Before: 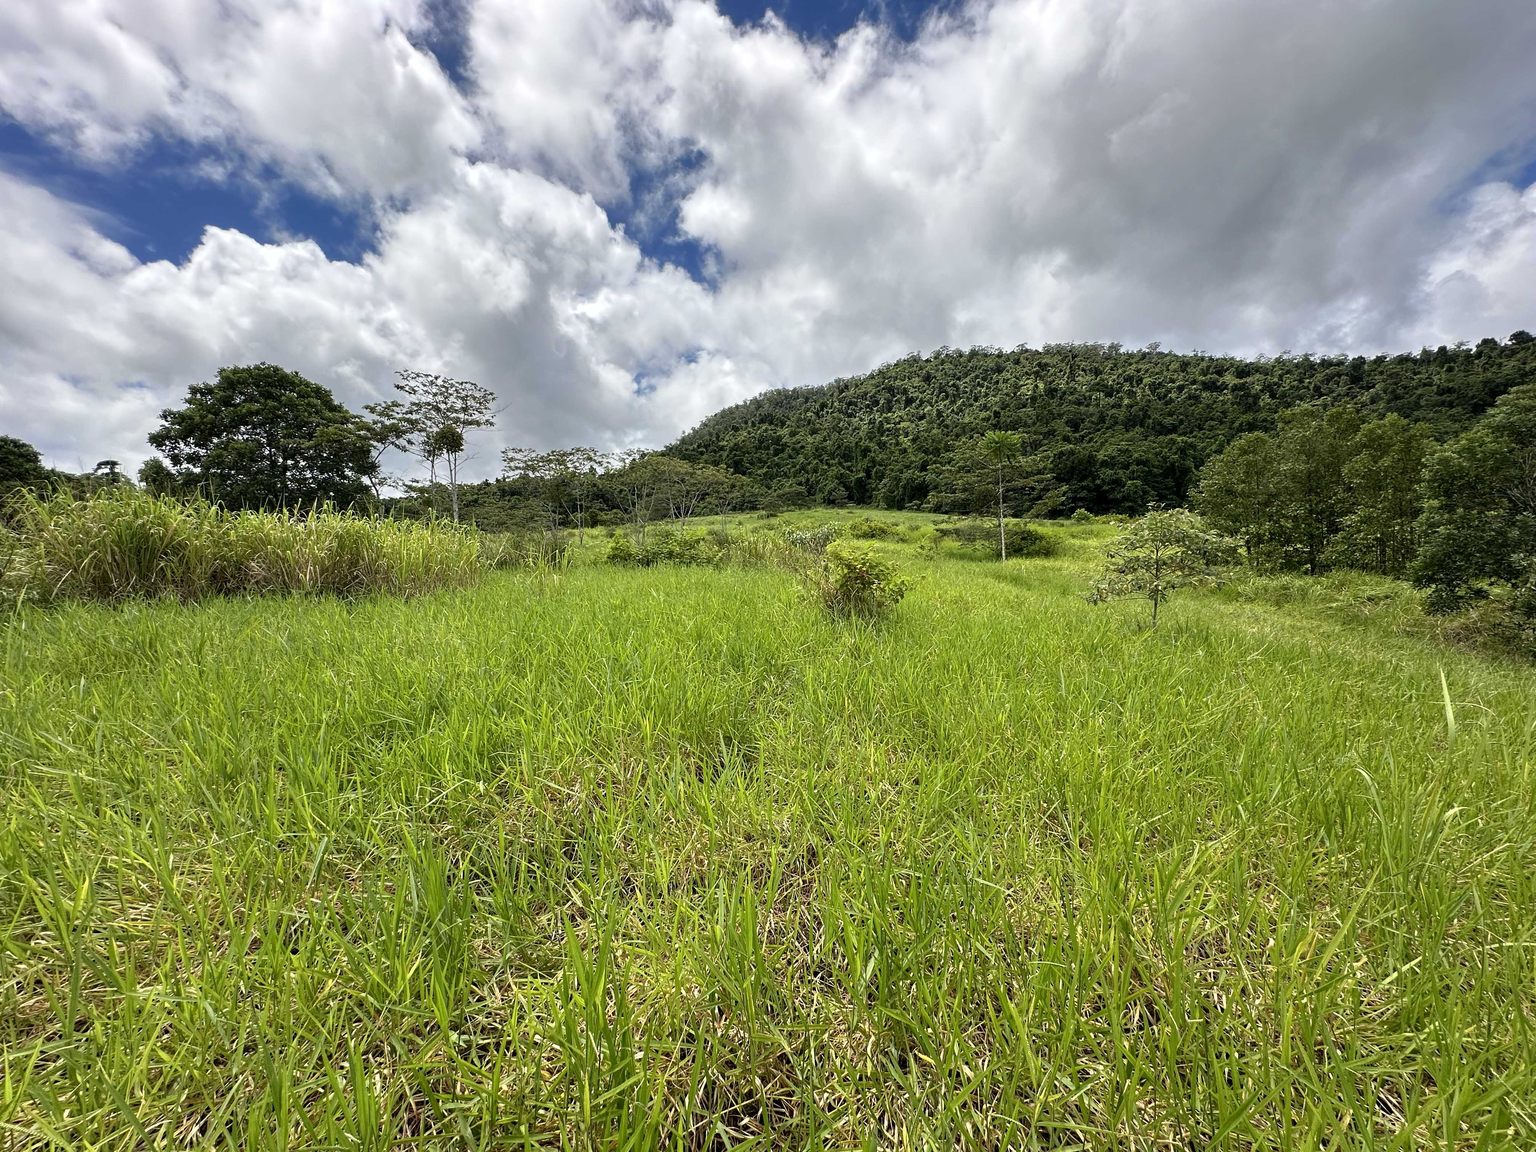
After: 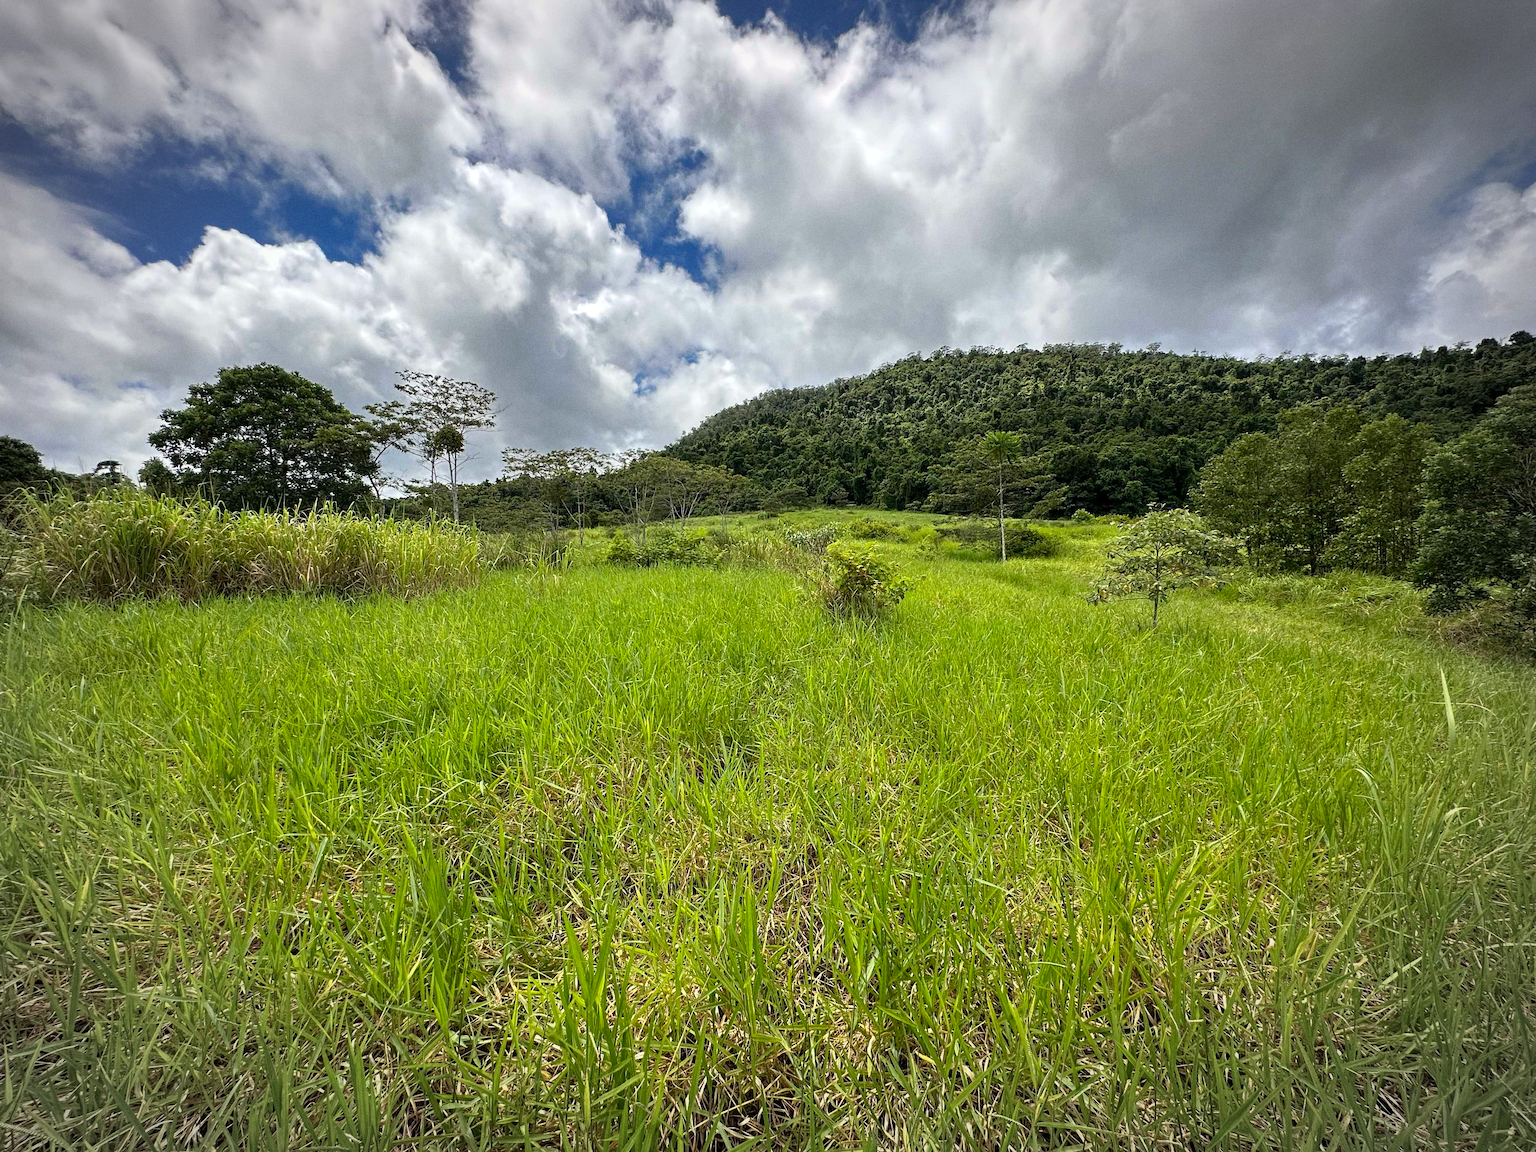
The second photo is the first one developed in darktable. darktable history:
grain: coarseness 0.09 ISO
haze removal: compatibility mode true, adaptive false
vignetting: automatic ratio true
